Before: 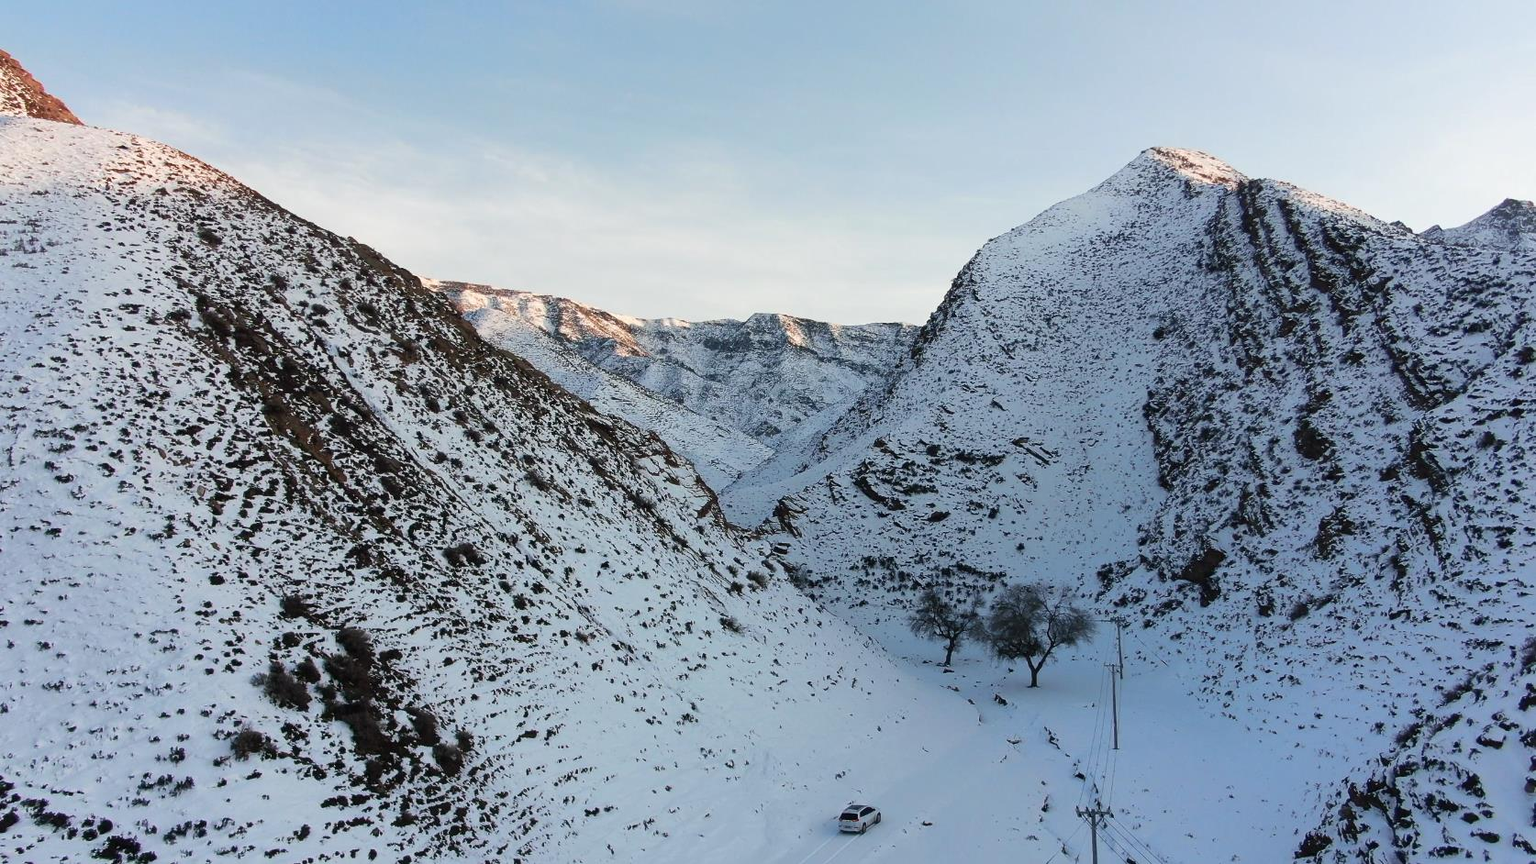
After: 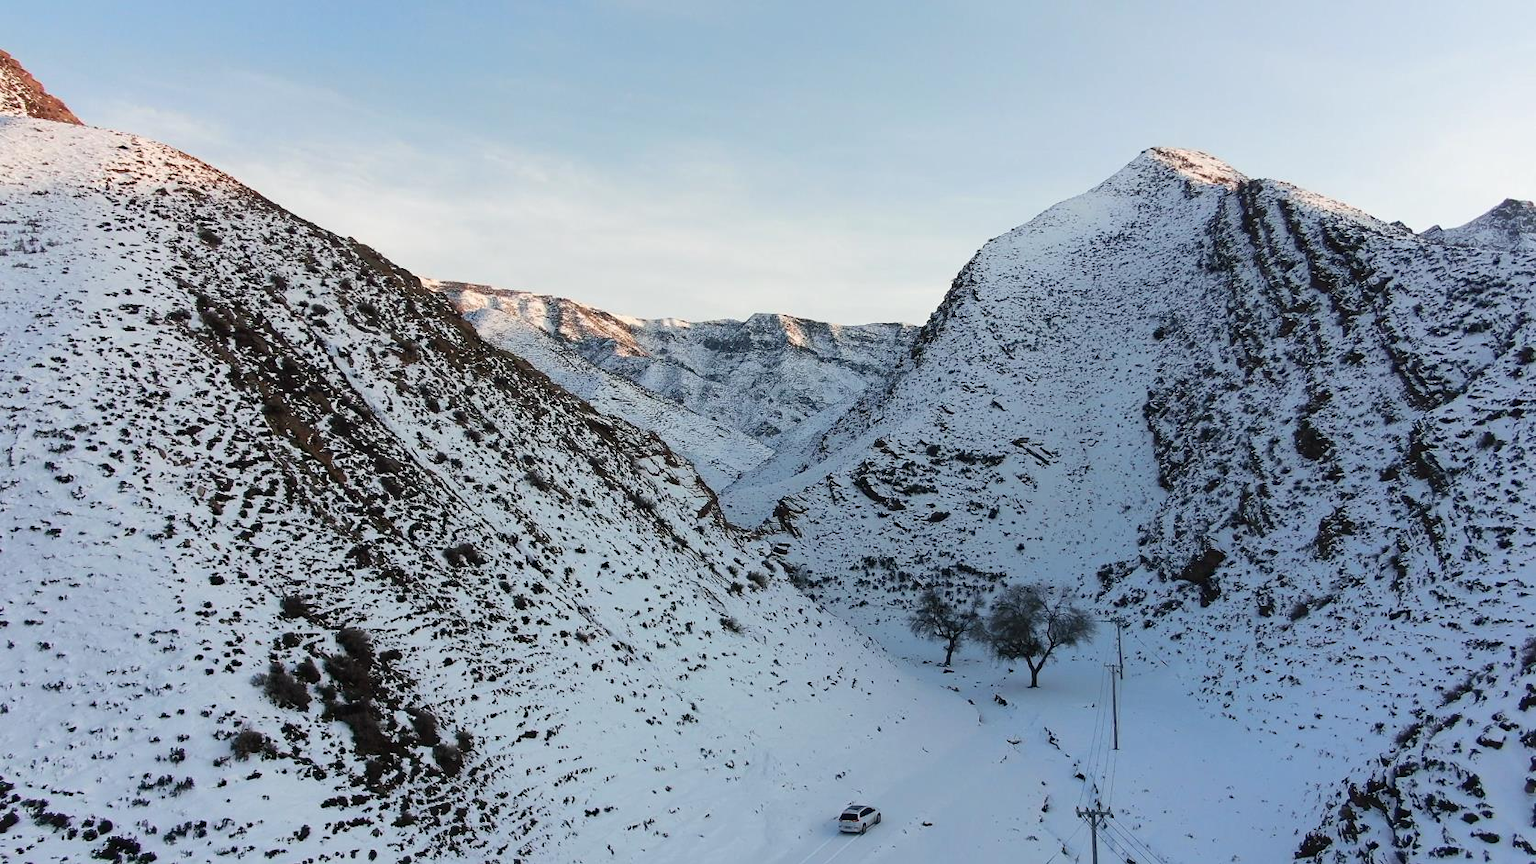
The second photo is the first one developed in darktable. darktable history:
sharpen: radius 5.315, amount 0.315, threshold 26.646
